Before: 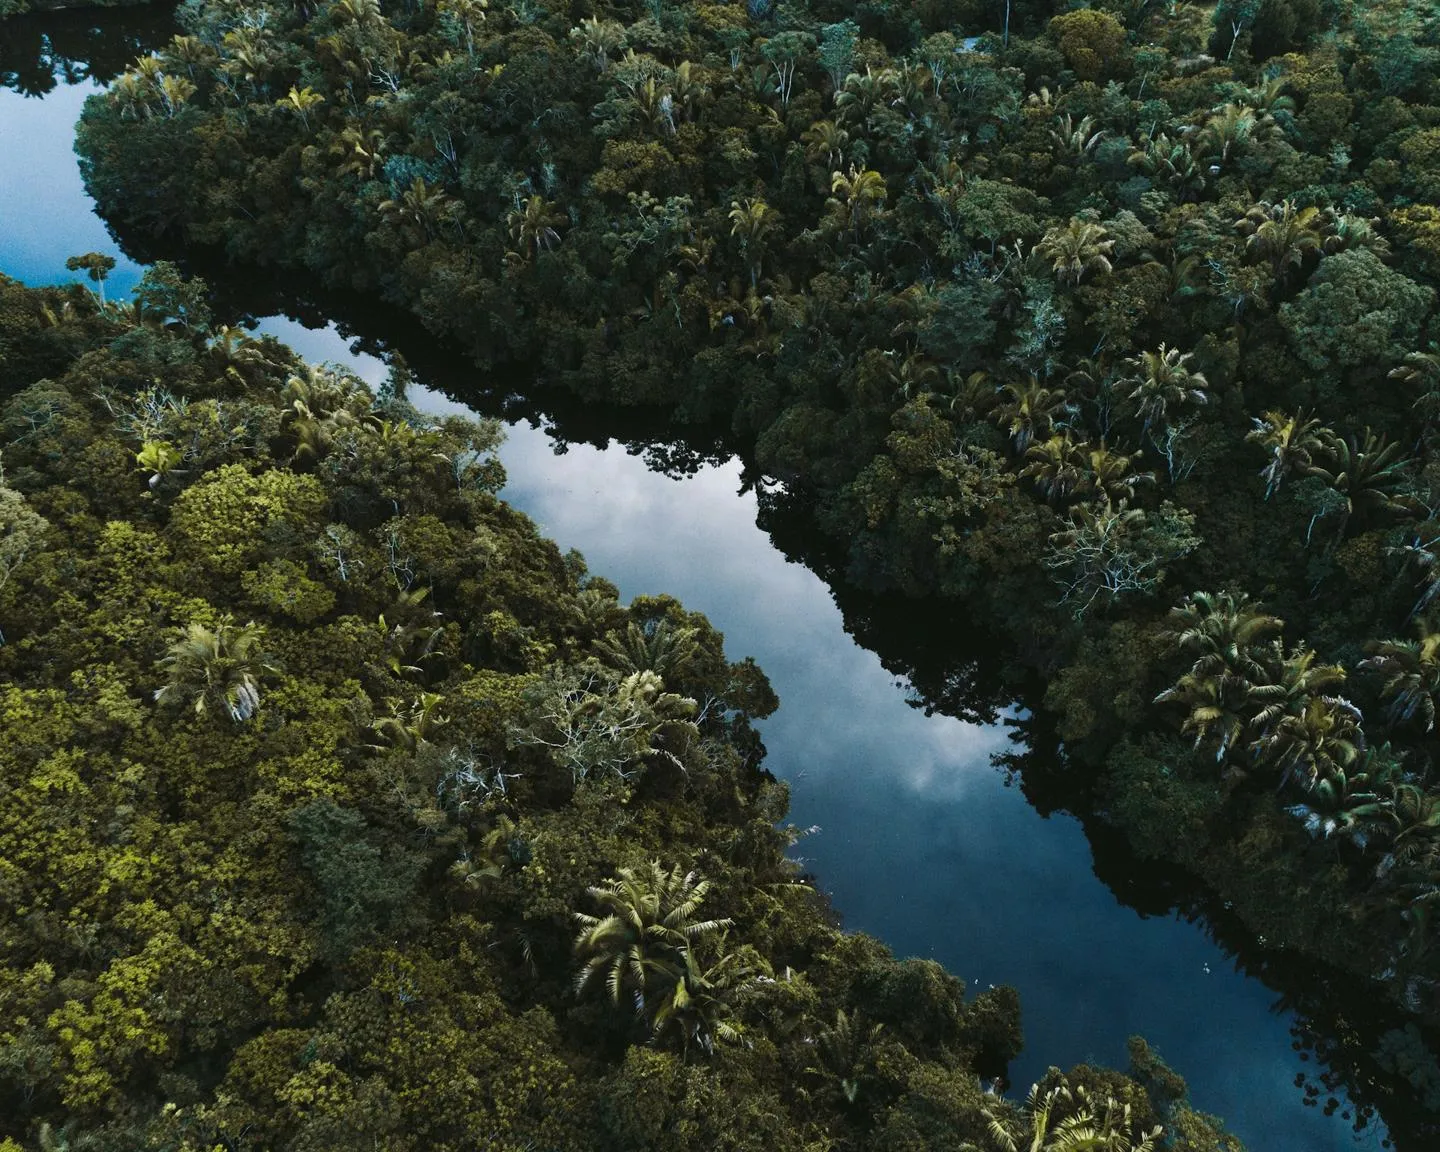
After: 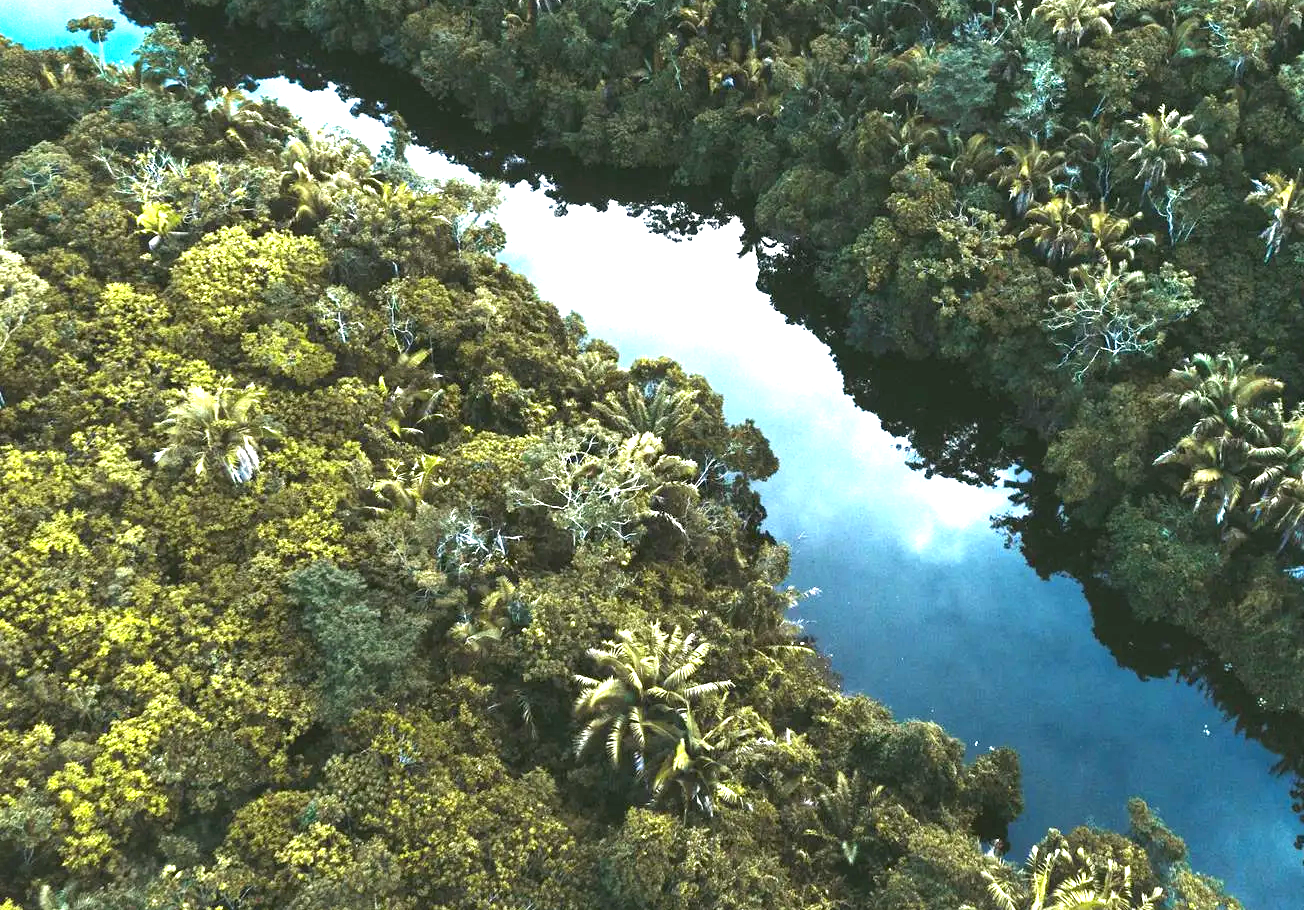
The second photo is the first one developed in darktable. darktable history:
crop: top 20.704%, right 9.441%, bottom 0.294%
levels: white 99.97%
exposure: exposure 2.173 EV, compensate highlight preservation false
